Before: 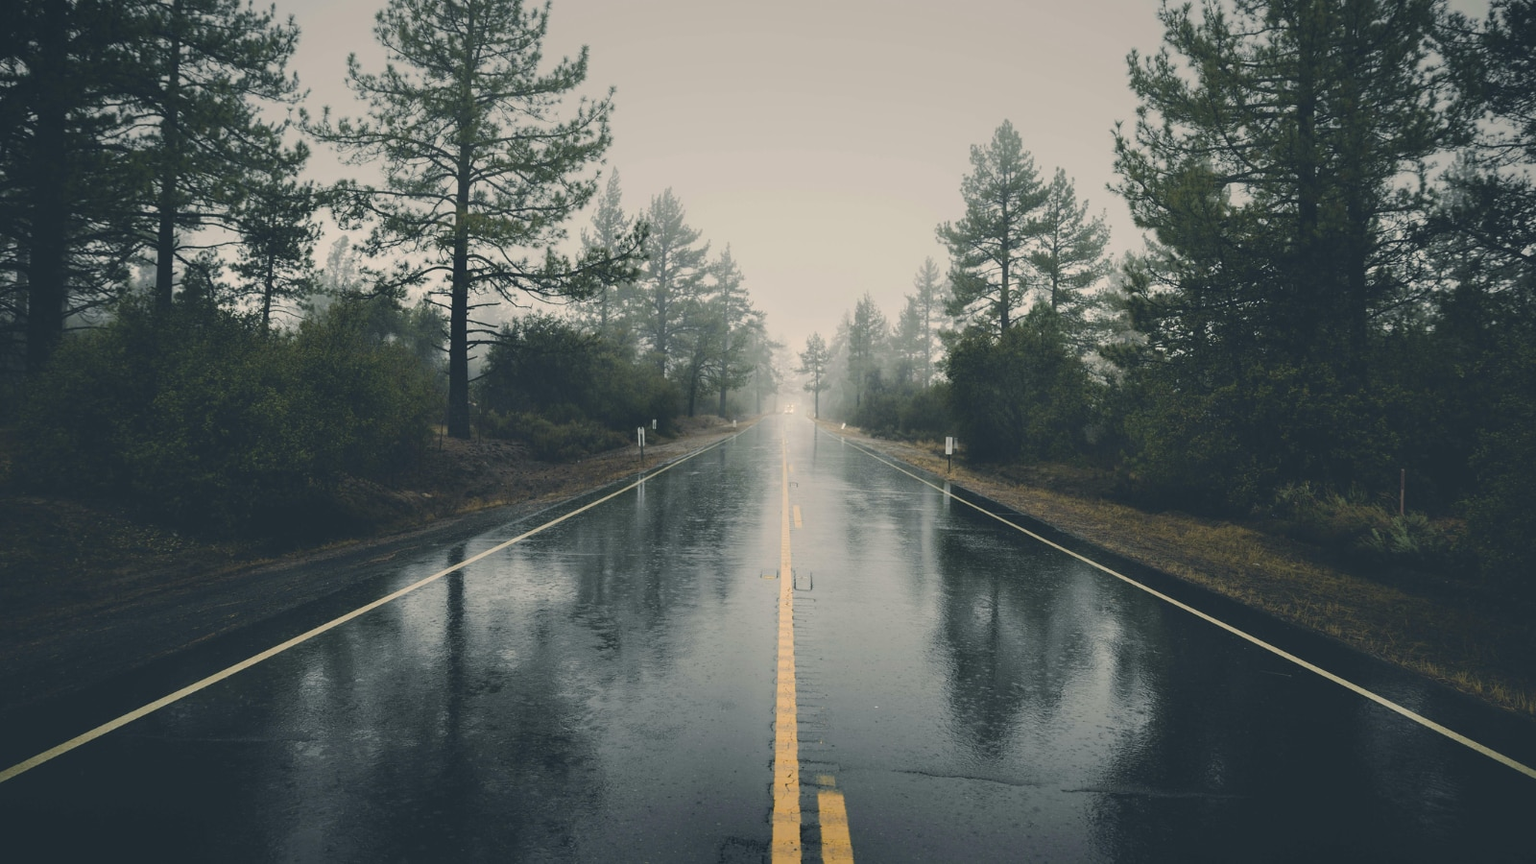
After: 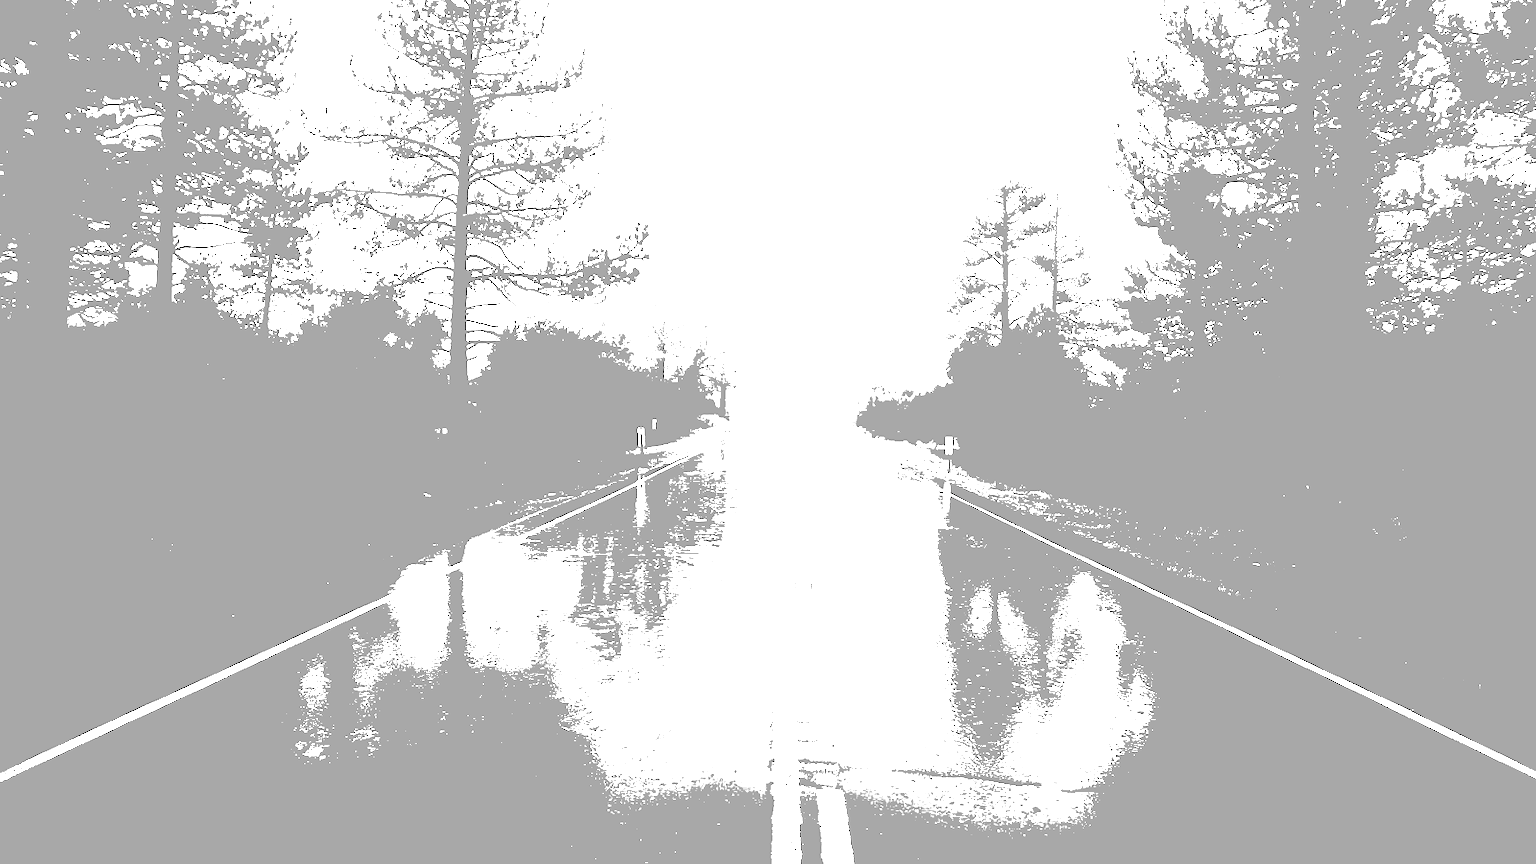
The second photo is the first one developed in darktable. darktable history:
tone equalizer: -7 EV 0.15 EV, -6 EV 0.6 EV, -5 EV 1.15 EV, -4 EV 1.33 EV, -3 EV 1.15 EV, -2 EV 0.6 EV, -1 EV 0.15 EV, mask exposure compensation -0.5 EV
colorize: hue 36°, saturation 71%, lightness 80.79%
exposure: black level correction 0.1, exposure 3 EV, compensate highlight preservation false
levels: mode automatic, black 0.023%, white 99.97%, levels [0.062, 0.494, 0.925]
tone curve: curves: ch0 [(0, 0.01) (0.133, 0.057) (0.338, 0.327) (0.494, 0.55) (0.726, 0.807) (1, 1)]; ch1 [(0, 0) (0.346, 0.324) (0.45, 0.431) (0.5, 0.5) (0.522, 0.517) (0.543, 0.578) (1, 1)]; ch2 [(0, 0) (0.44, 0.424) (0.501, 0.499) (0.564, 0.611) (0.622, 0.667) (0.707, 0.746) (1, 1)], color space Lab, independent channels, preserve colors none
monochrome: size 3.1
